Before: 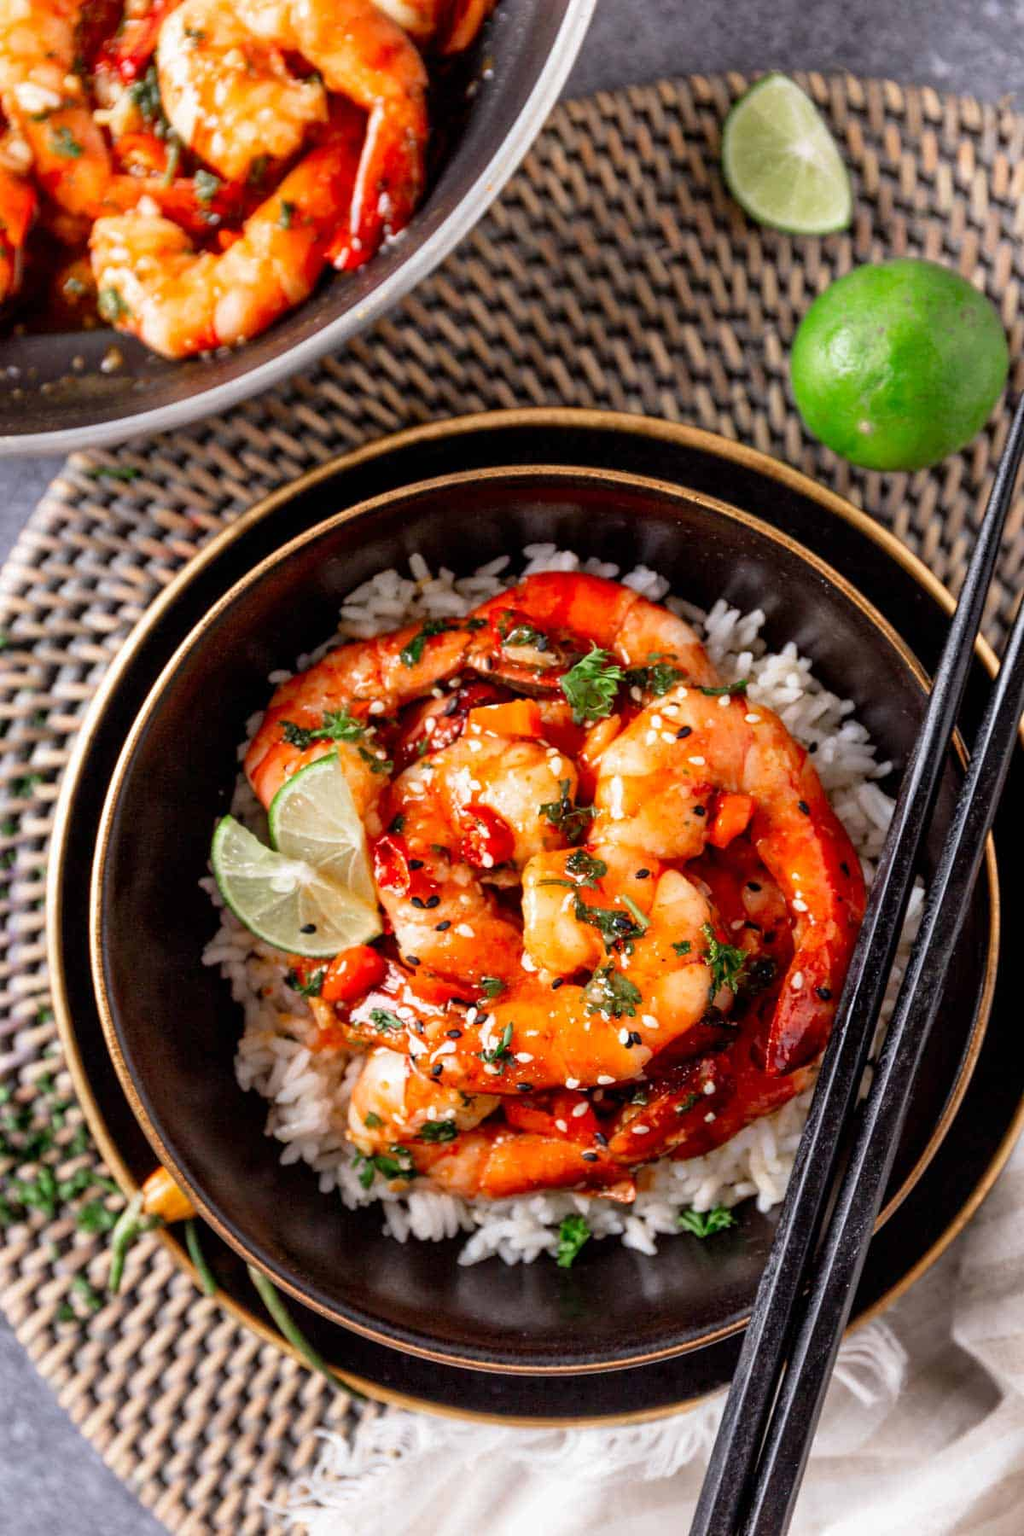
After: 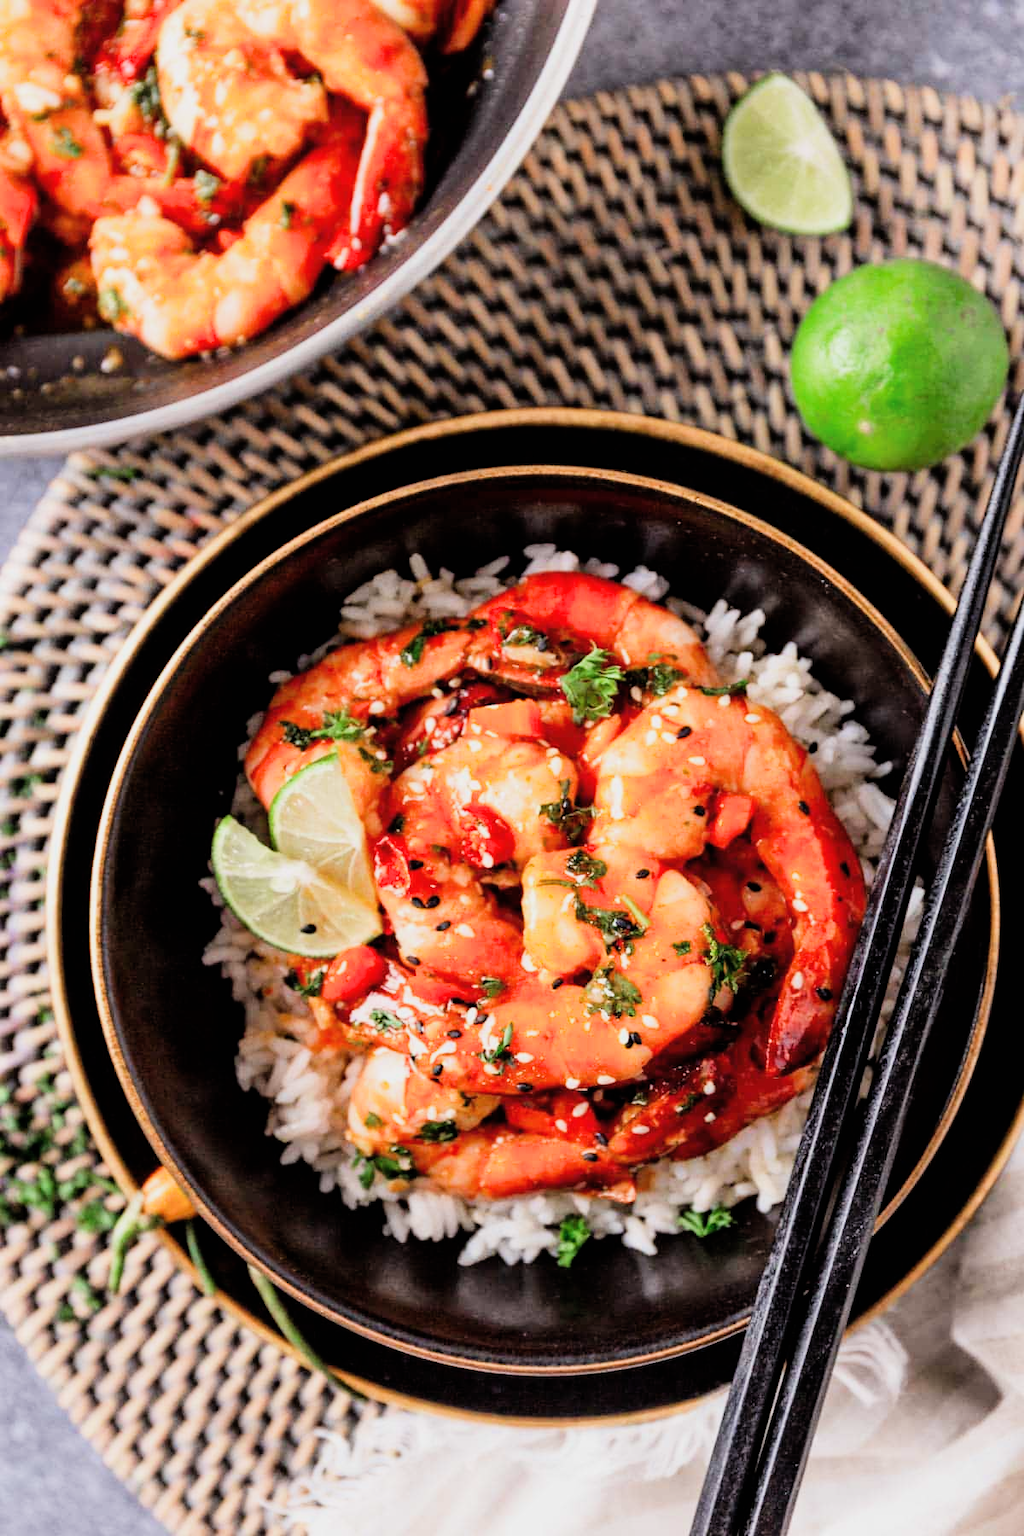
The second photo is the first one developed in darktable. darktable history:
filmic rgb: black relative exposure -7.65 EV, white relative exposure 4.56 EV, hardness 3.61, contrast 1.25
exposure: black level correction -0.002, exposure 0.54 EV, compensate highlight preservation false
